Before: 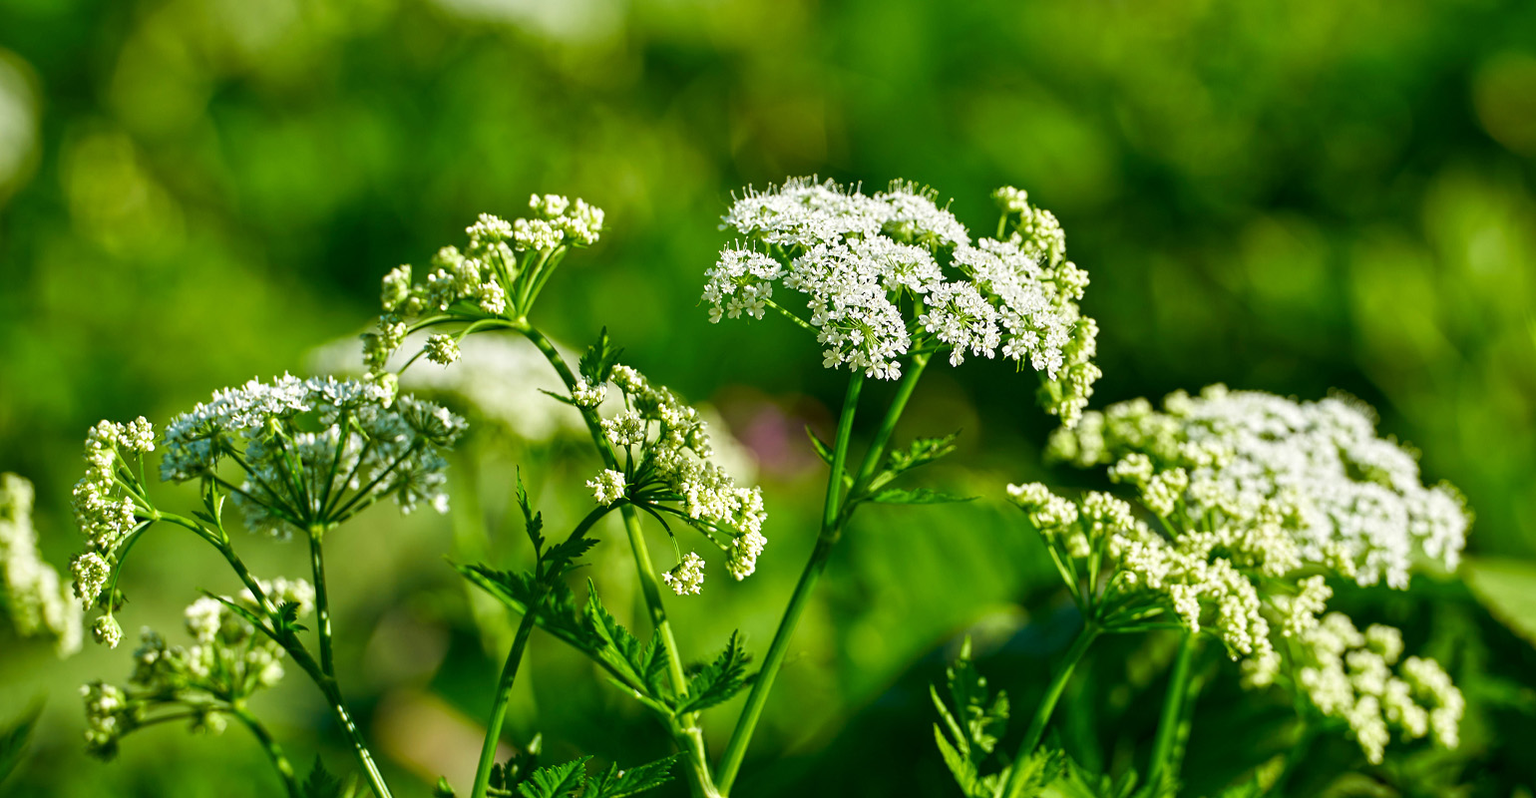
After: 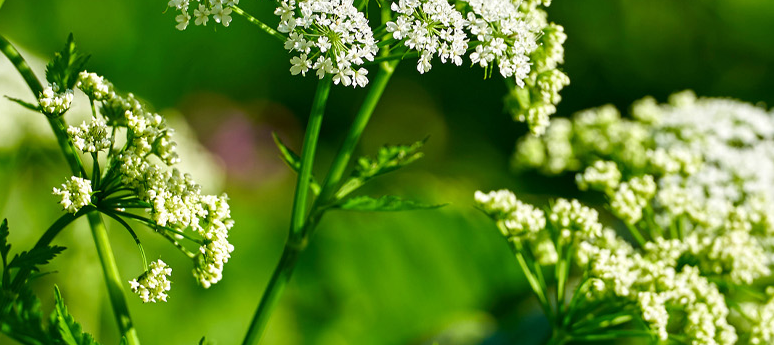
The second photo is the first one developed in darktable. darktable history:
crop: left 34.8%, top 36.788%, right 14.88%, bottom 19.991%
